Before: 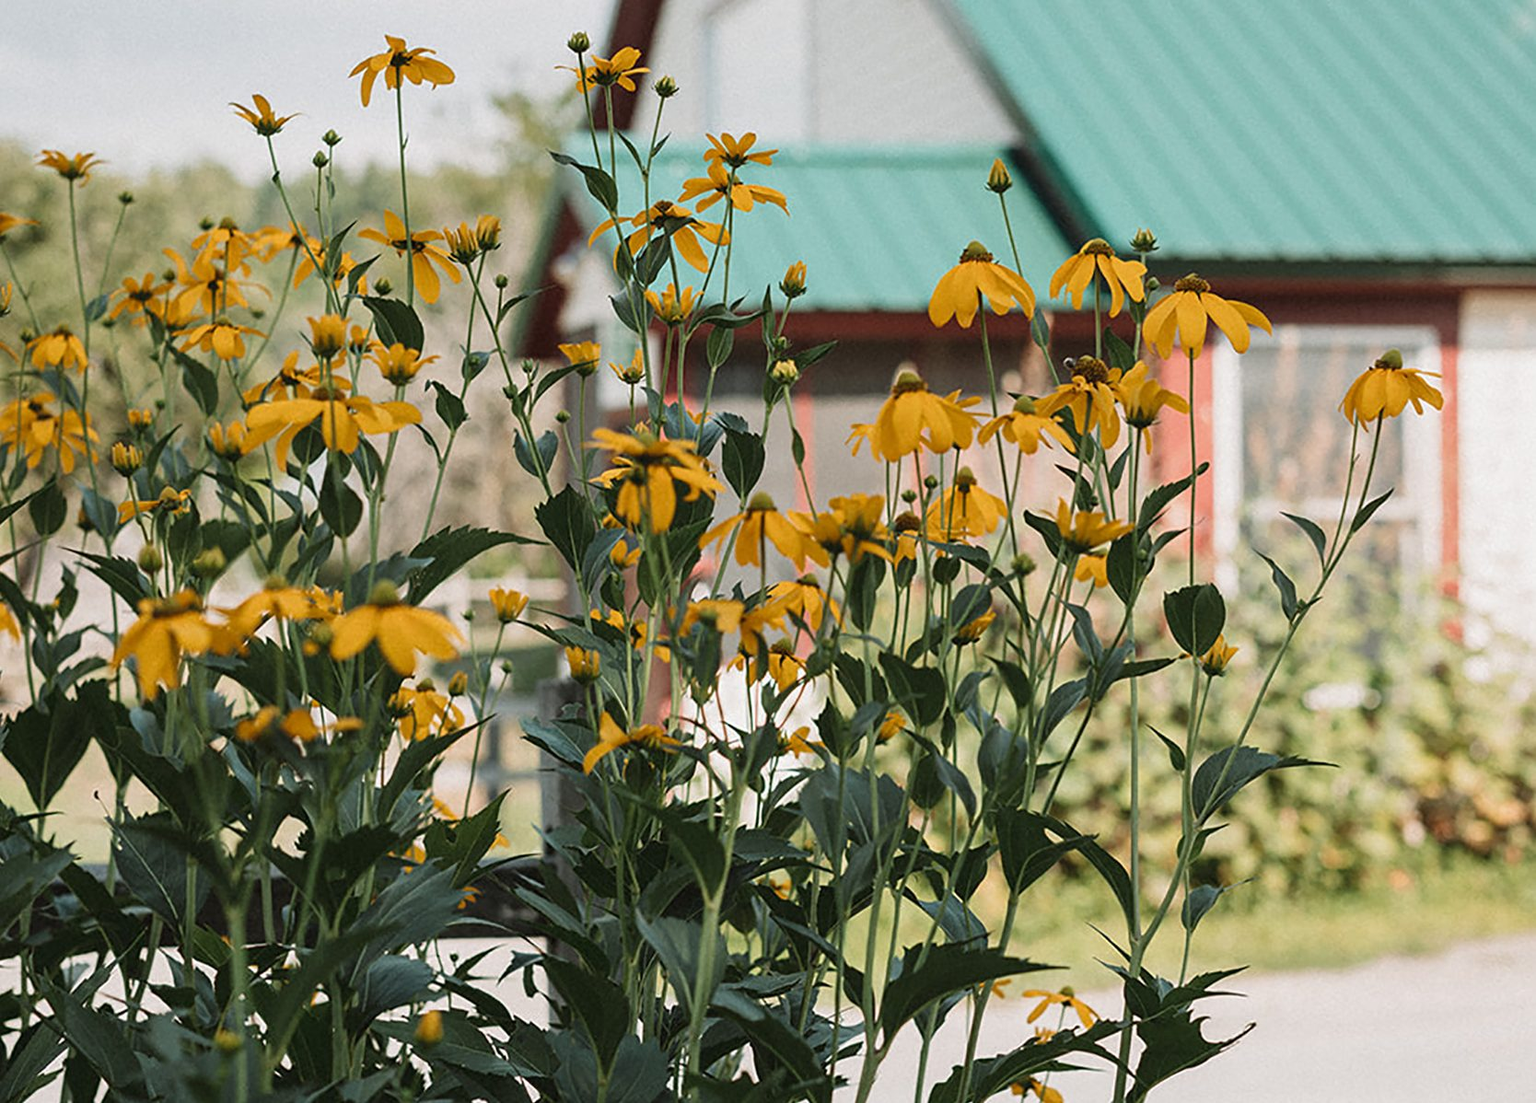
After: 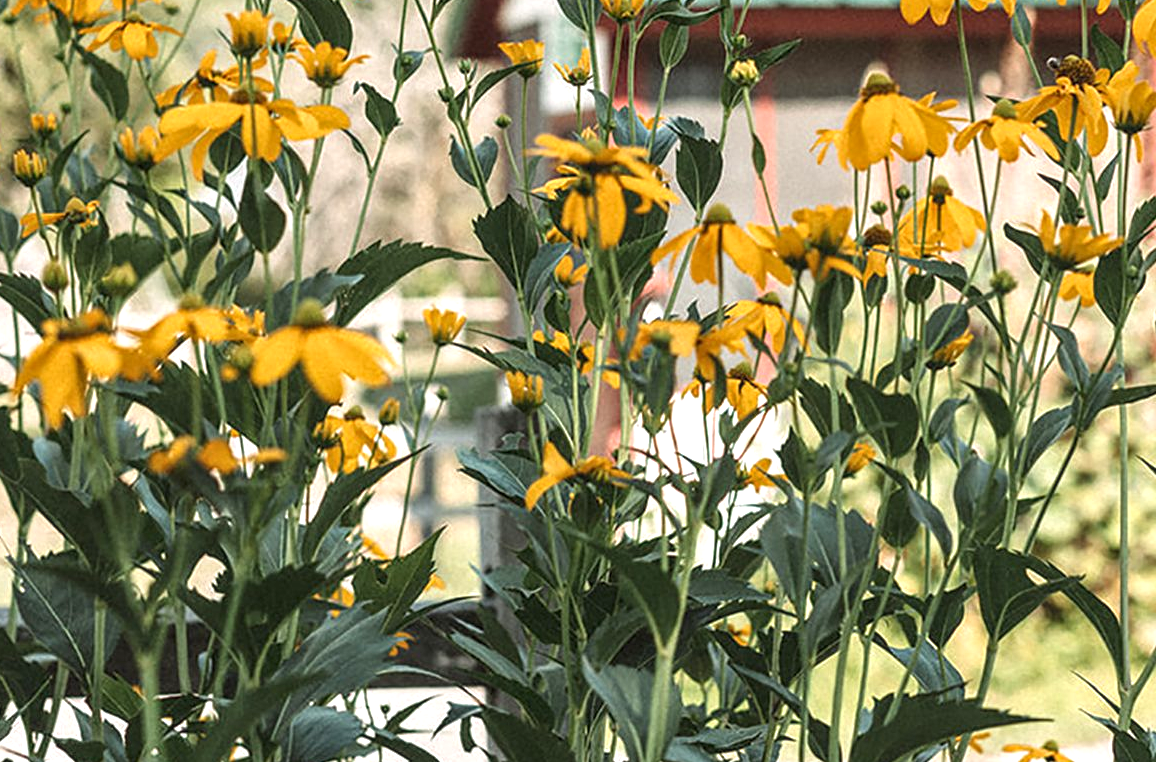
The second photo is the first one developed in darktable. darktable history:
crop: left 6.488%, top 27.668%, right 24.183%, bottom 8.656%
local contrast: on, module defaults
exposure: black level correction 0, exposure 0.7 EV, compensate exposure bias true, compensate highlight preservation false
